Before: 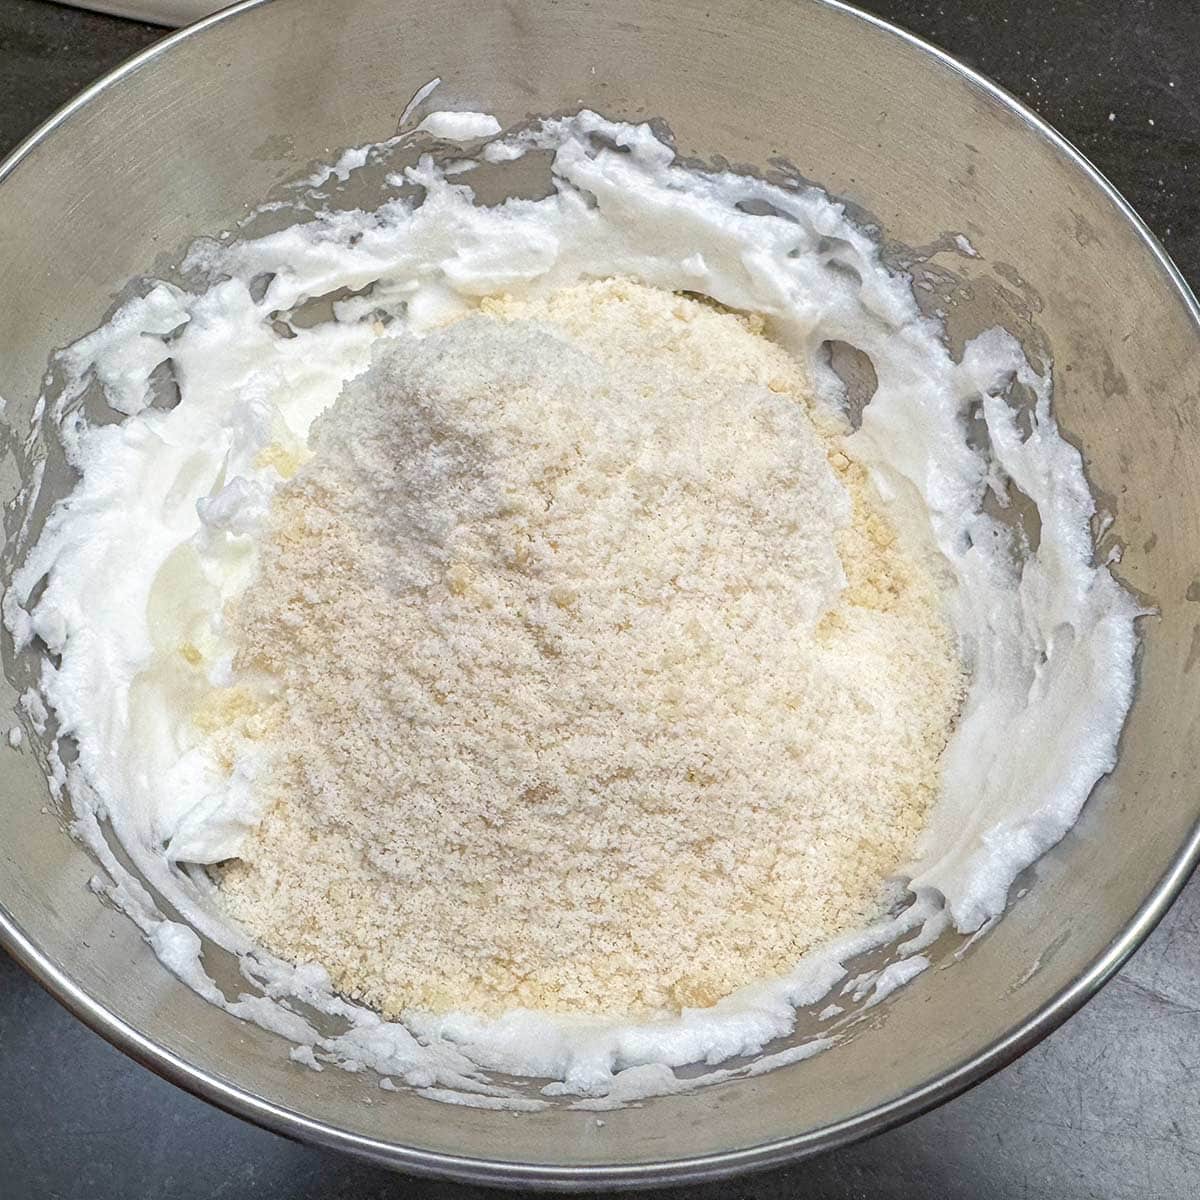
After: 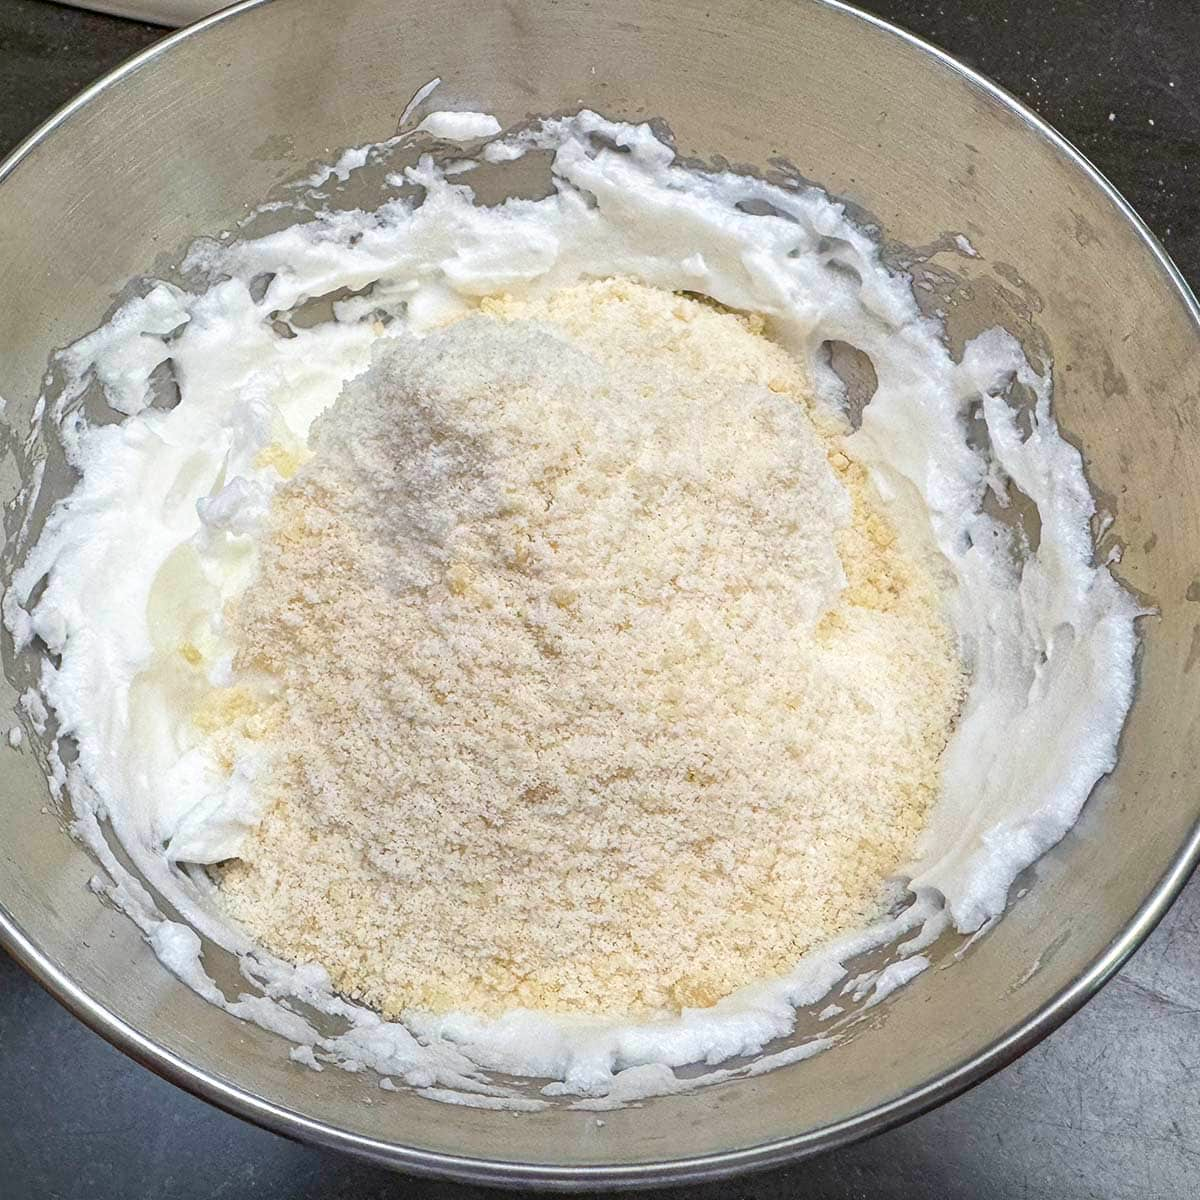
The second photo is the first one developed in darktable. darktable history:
contrast brightness saturation: contrast 0.08, saturation 0.2
